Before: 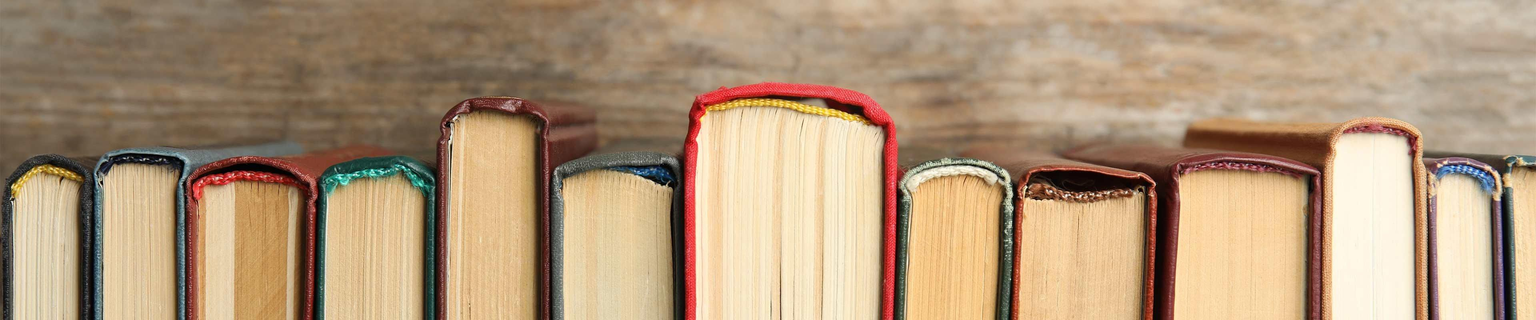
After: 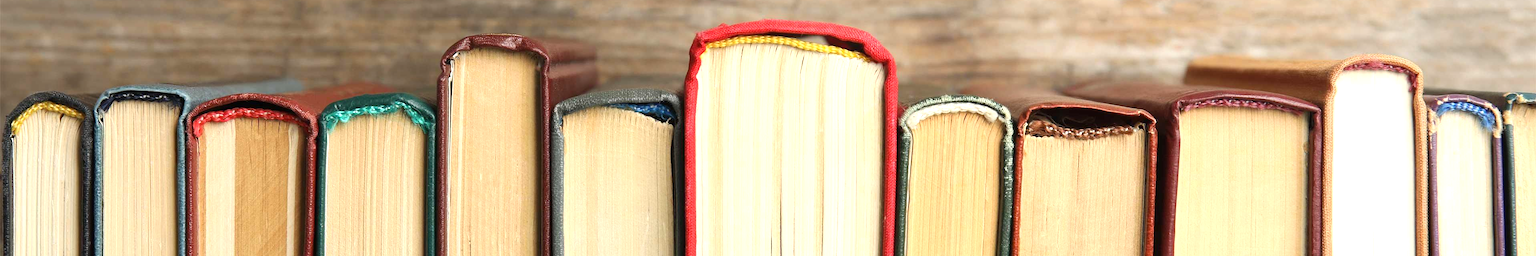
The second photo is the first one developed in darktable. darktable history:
crop and rotate: top 19.998%
exposure: black level correction 0, exposure 0.5 EV, compensate highlight preservation false
